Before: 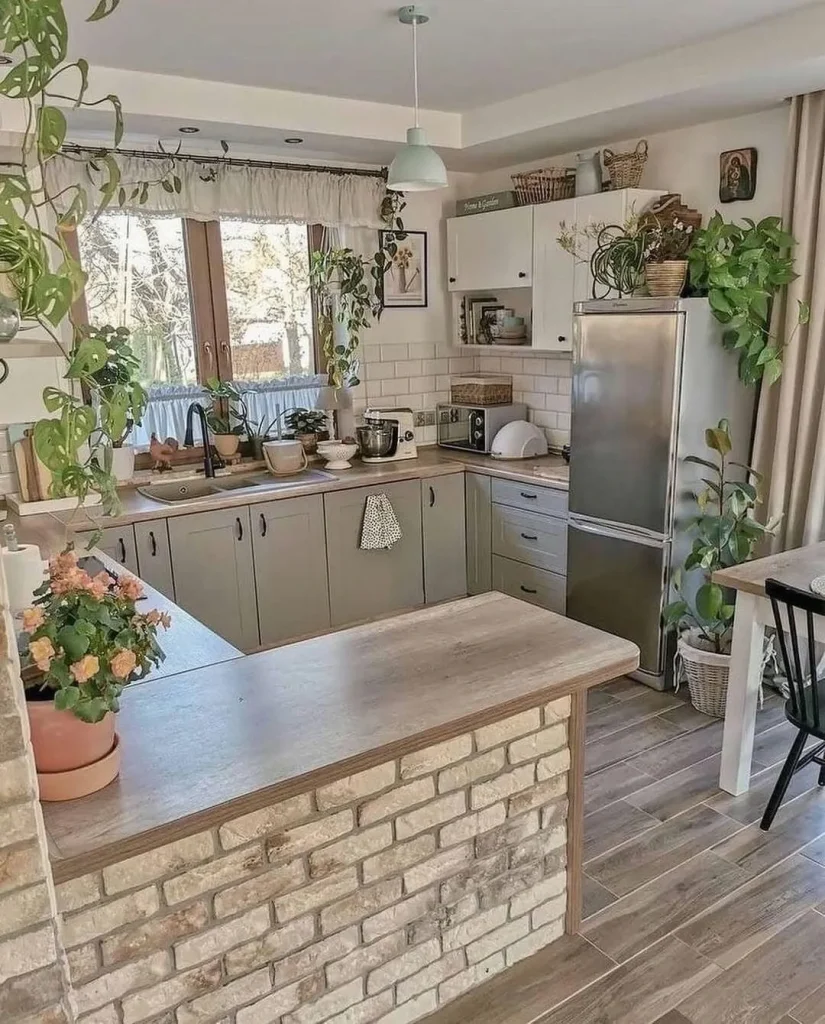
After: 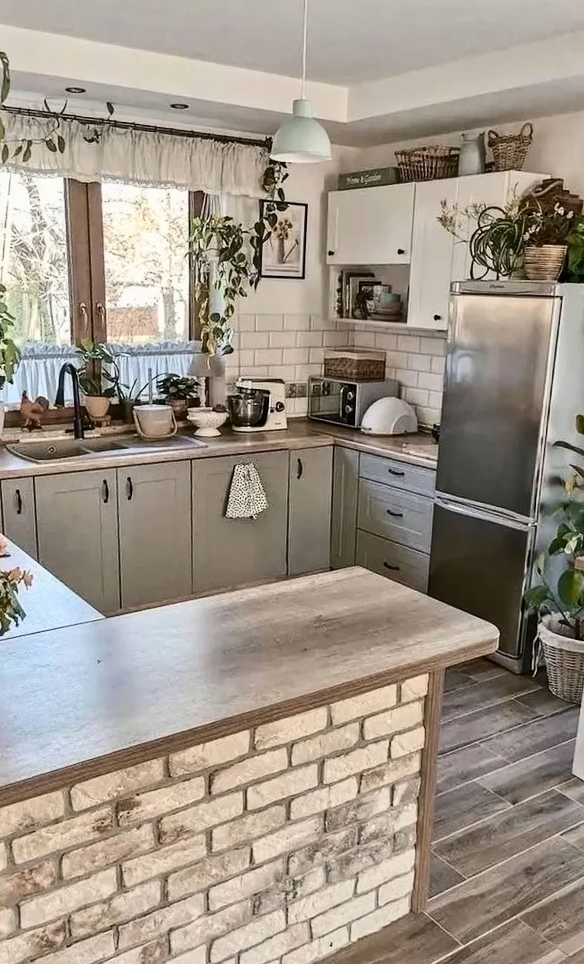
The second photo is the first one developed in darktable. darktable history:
crop and rotate: angle -2.88°, left 14.074%, top 0.021%, right 10.76%, bottom 0.042%
contrast brightness saturation: contrast 0.288
color zones: curves: ch2 [(0, 0.5) (0.143, 0.5) (0.286, 0.416) (0.429, 0.5) (0.571, 0.5) (0.714, 0.5) (0.857, 0.5) (1, 0.5)]
